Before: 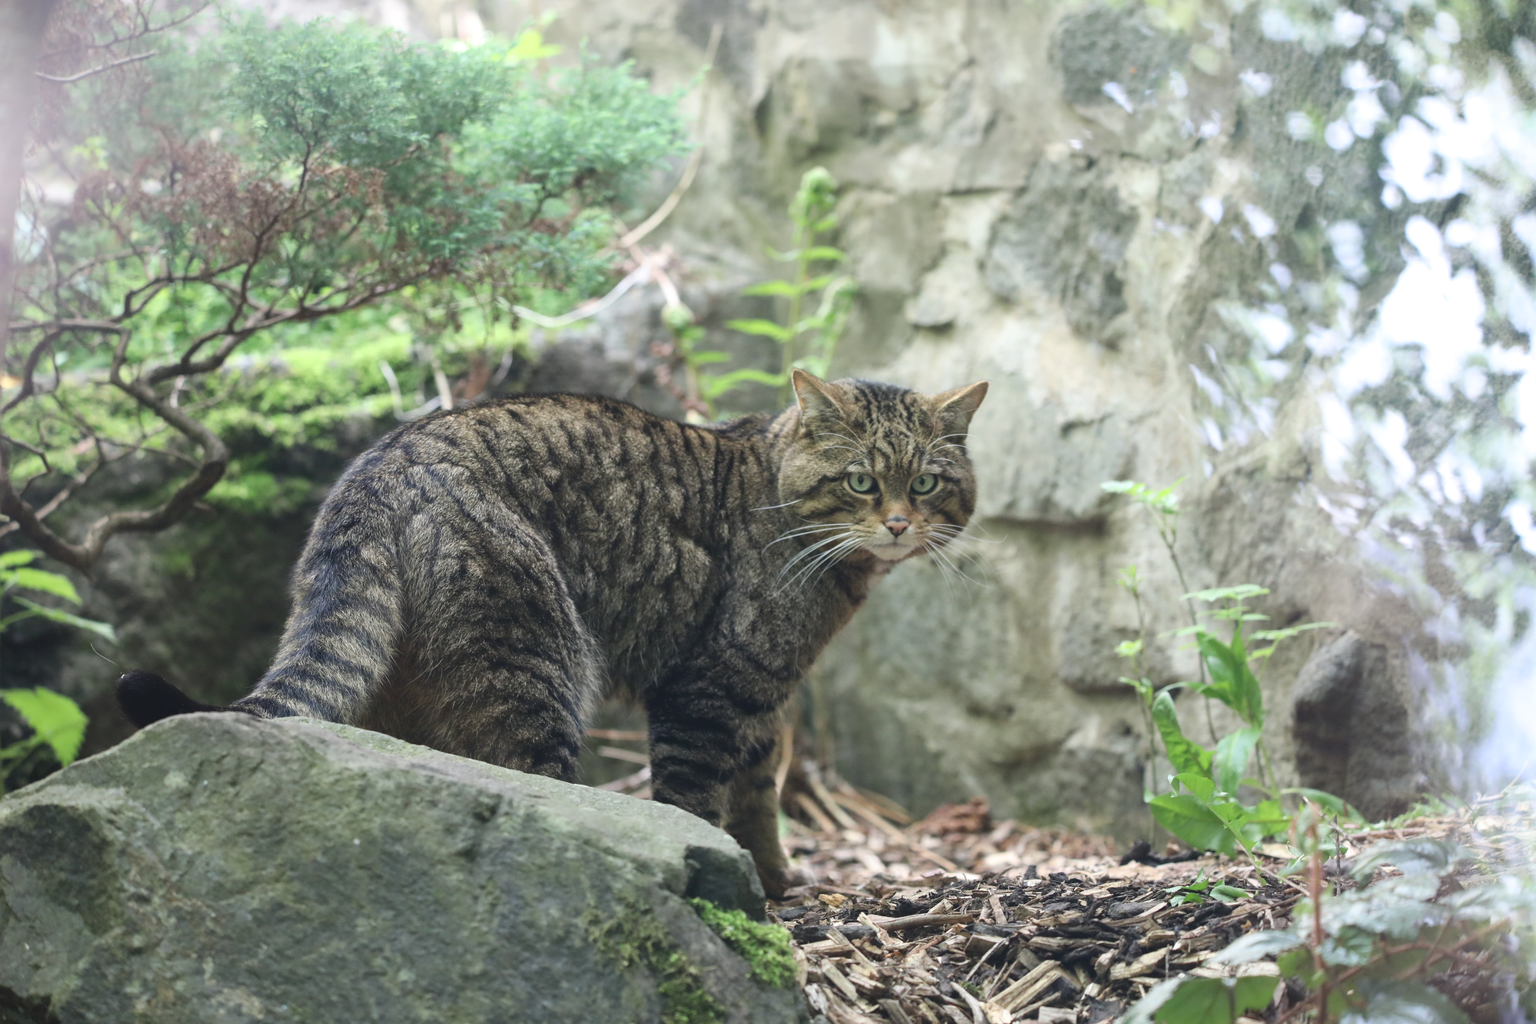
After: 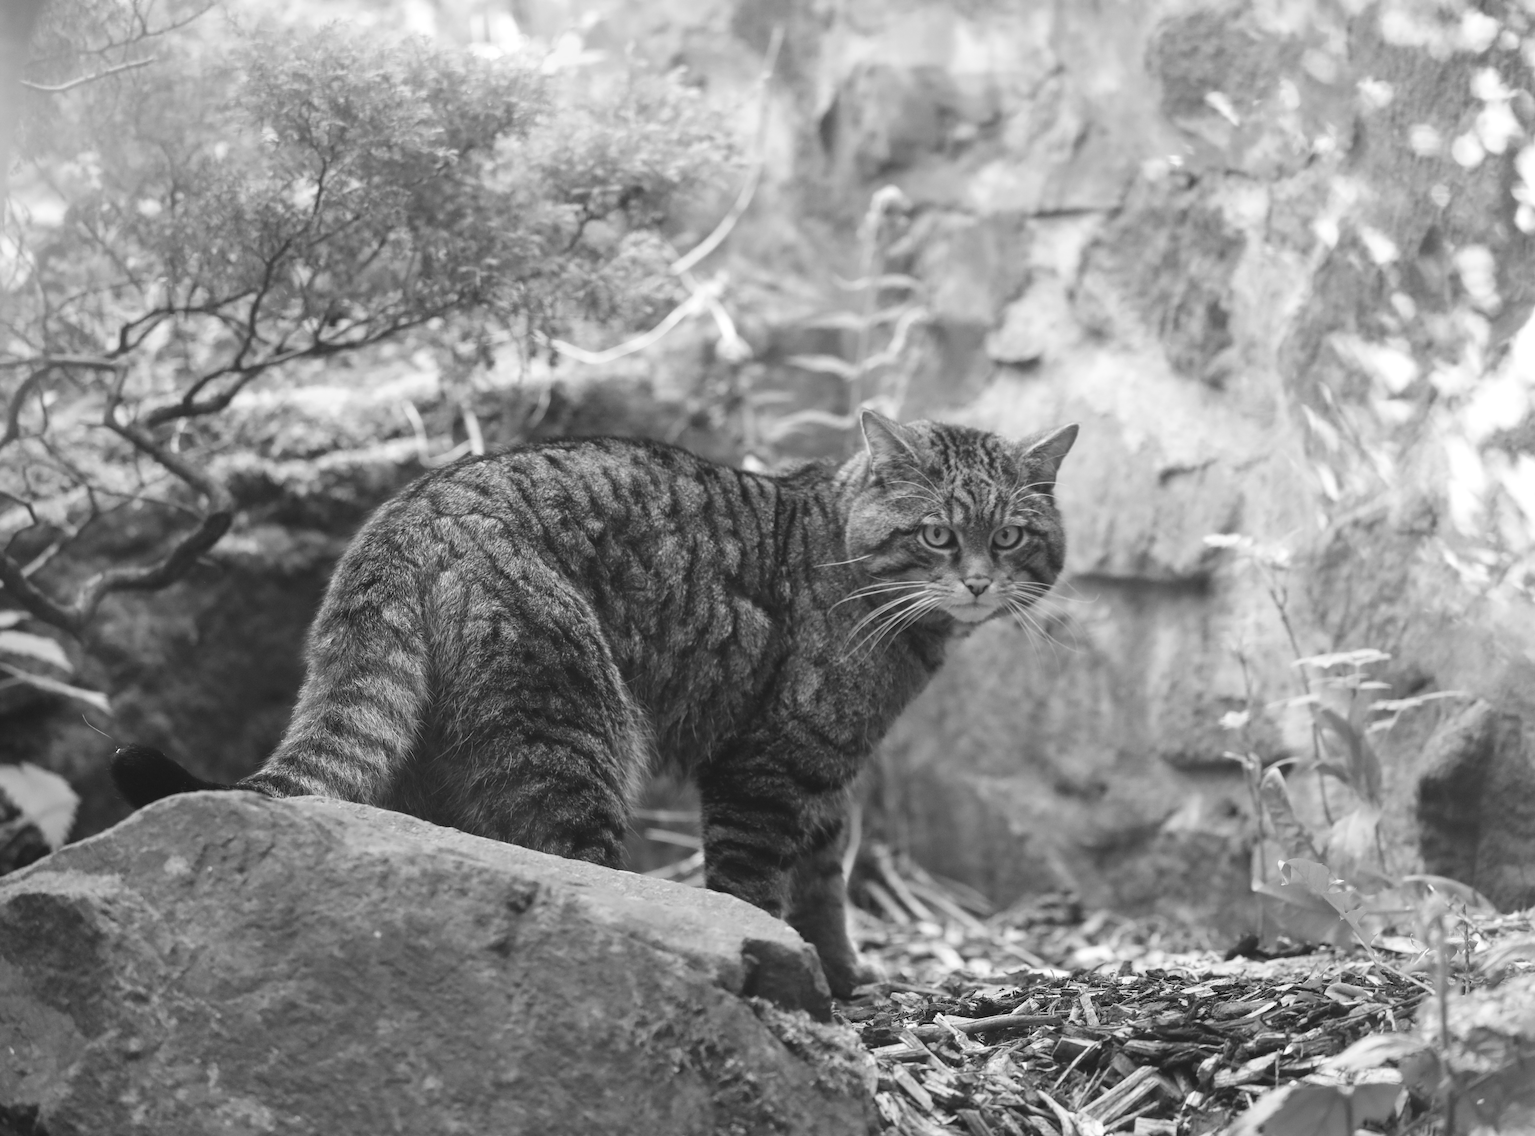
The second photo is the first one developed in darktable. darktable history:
white balance: red 1.004, blue 1.096
crop and rotate: left 1.088%, right 8.807%
monochrome: on, module defaults
